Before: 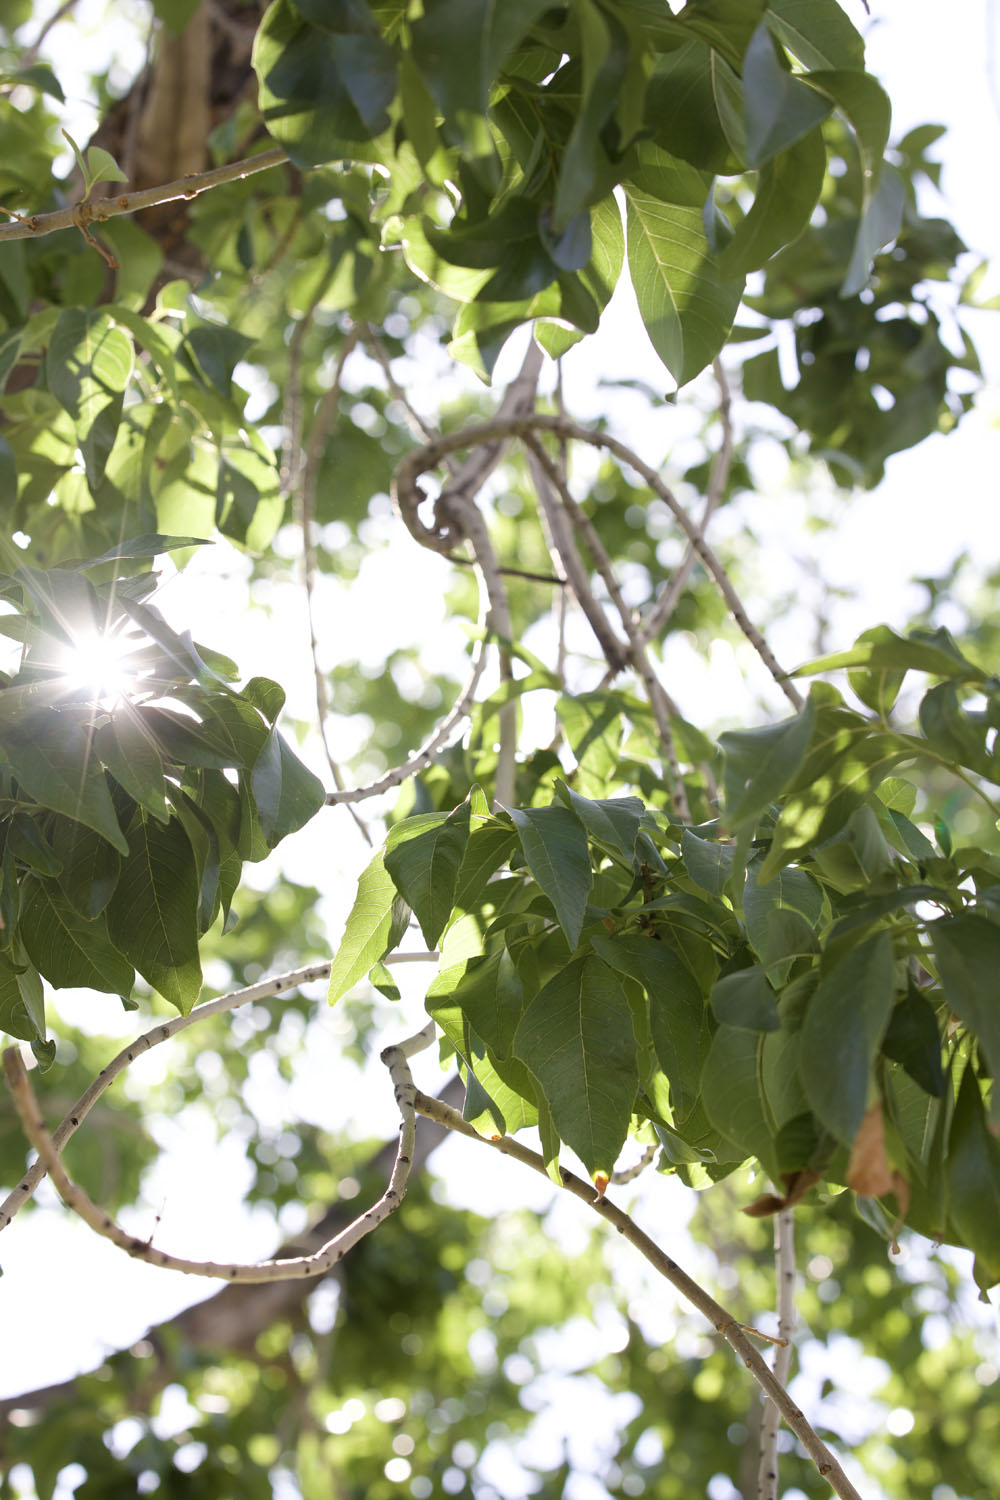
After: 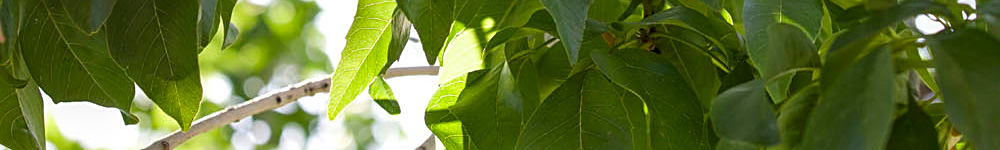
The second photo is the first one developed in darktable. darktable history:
crop and rotate: top 59.084%, bottom 30.916%
sharpen: on, module defaults
contrast brightness saturation: brightness -0.02, saturation 0.35
local contrast: on, module defaults
